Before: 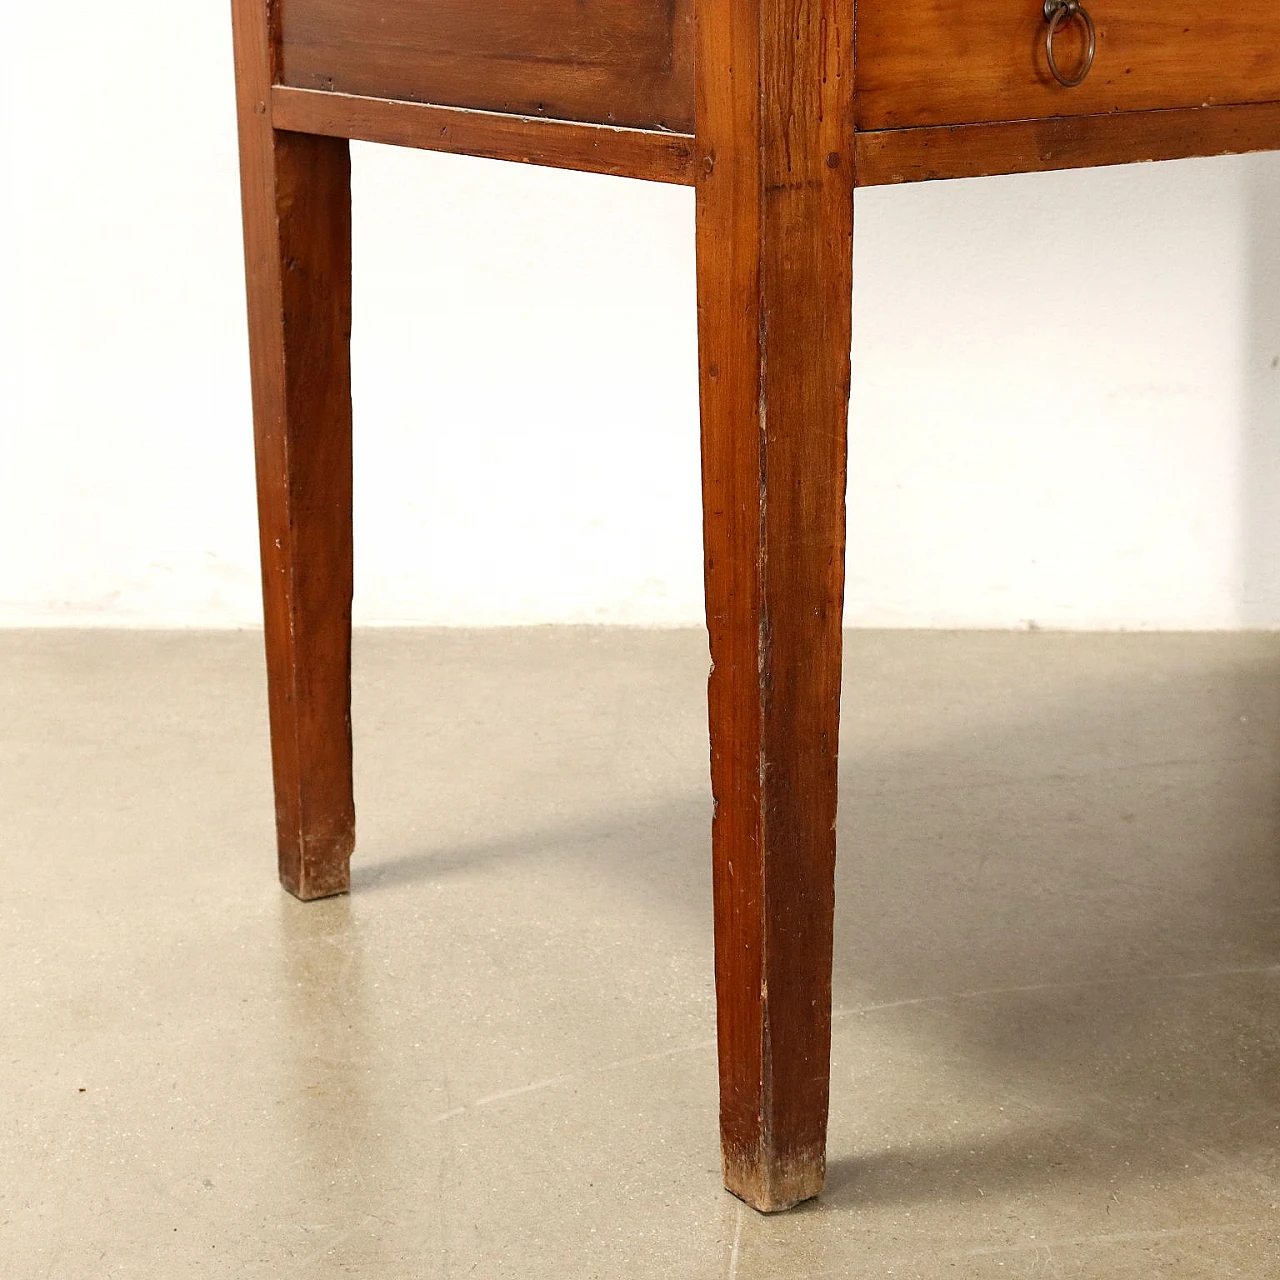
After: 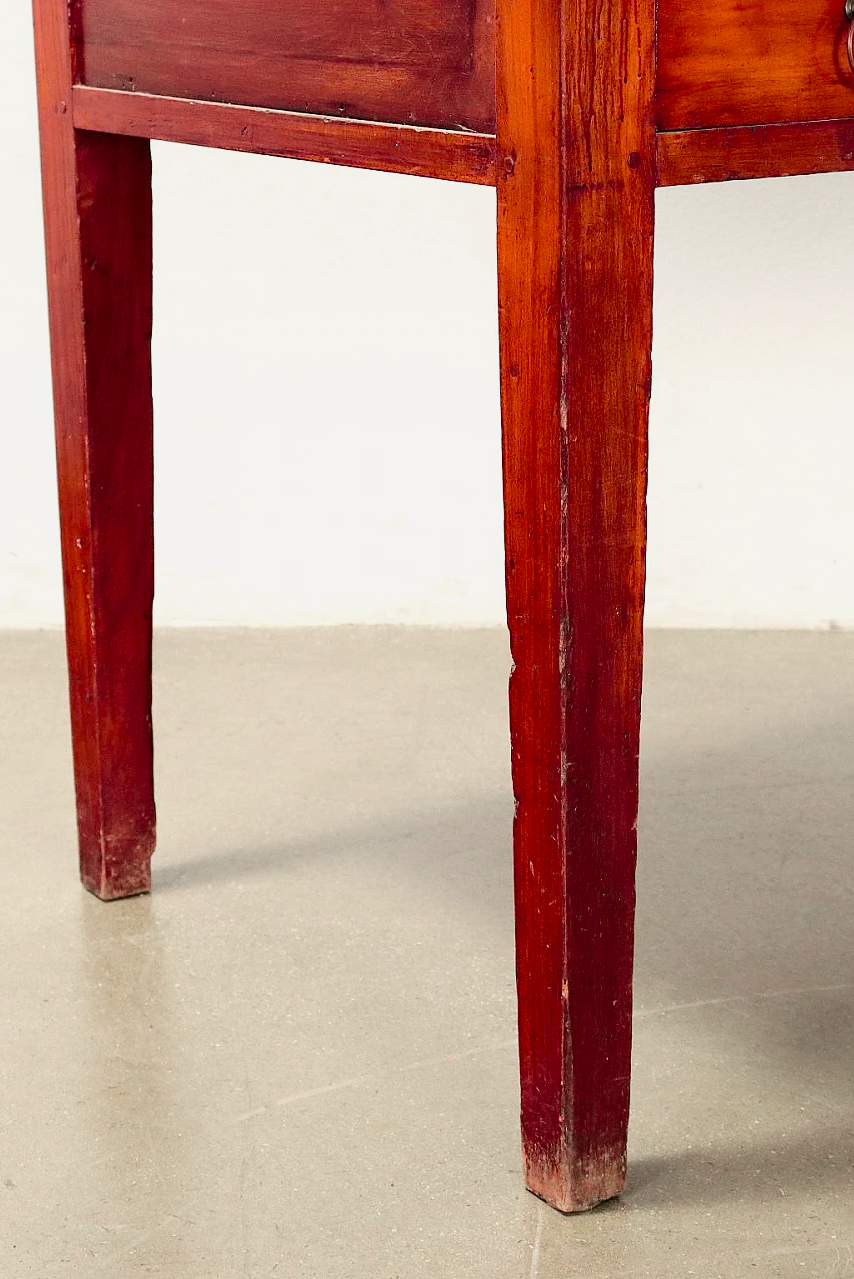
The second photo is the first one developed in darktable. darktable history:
exposure: compensate highlight preservation false
tone curve: curves: ch0 [(0, 0) (0.23, 0.189) (0.486, 0.52) (0.822, 0.825) (0.994, 0.955)]; ch1 [(0, 0) (0.226, 0.261) (0.379, 0.442) (0.469, 0.468) (0.495, 0.498) (0.514, 0.509) (0.561, 0.603) (0.59, 0.656) (1, 1)]; ch2 [(0, 0) (0.269, 0.299) (0.459, 0.43) (0.498, 0.5) (0.523, 0.52) (0.586, 0.569) (0.635, 0.617) (0.659, 0.681) (0.718, 0.764) (1, 1)], color space Lab, independent channels, preserve colors none
crop and rotate: left 15.586%, right 17.684%
